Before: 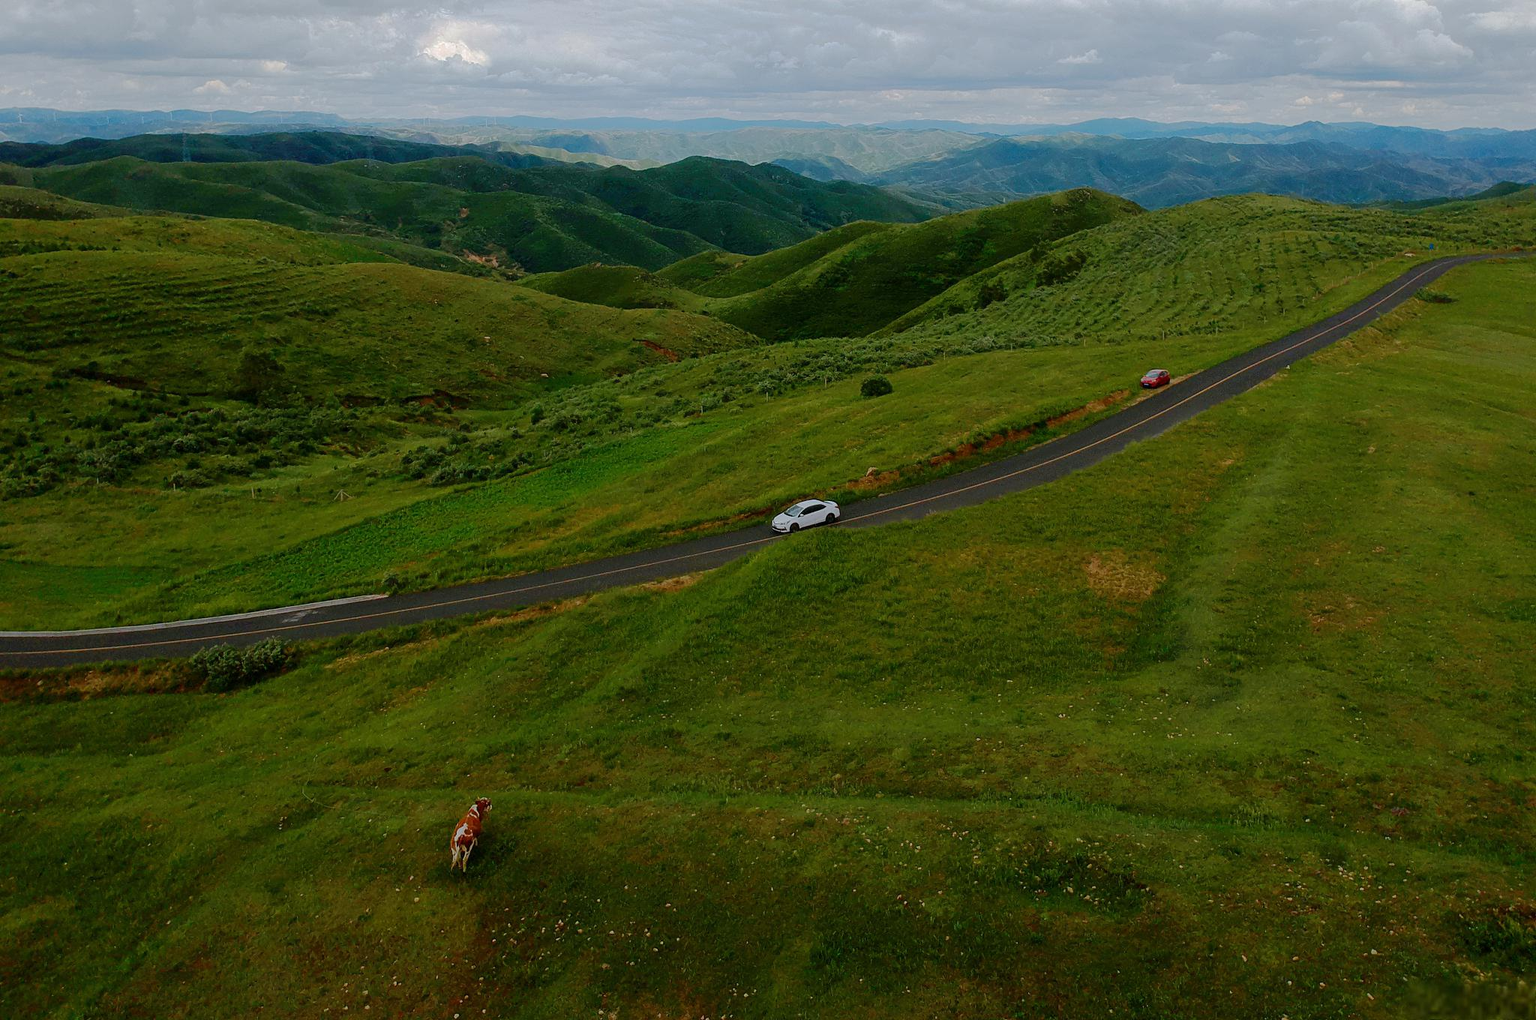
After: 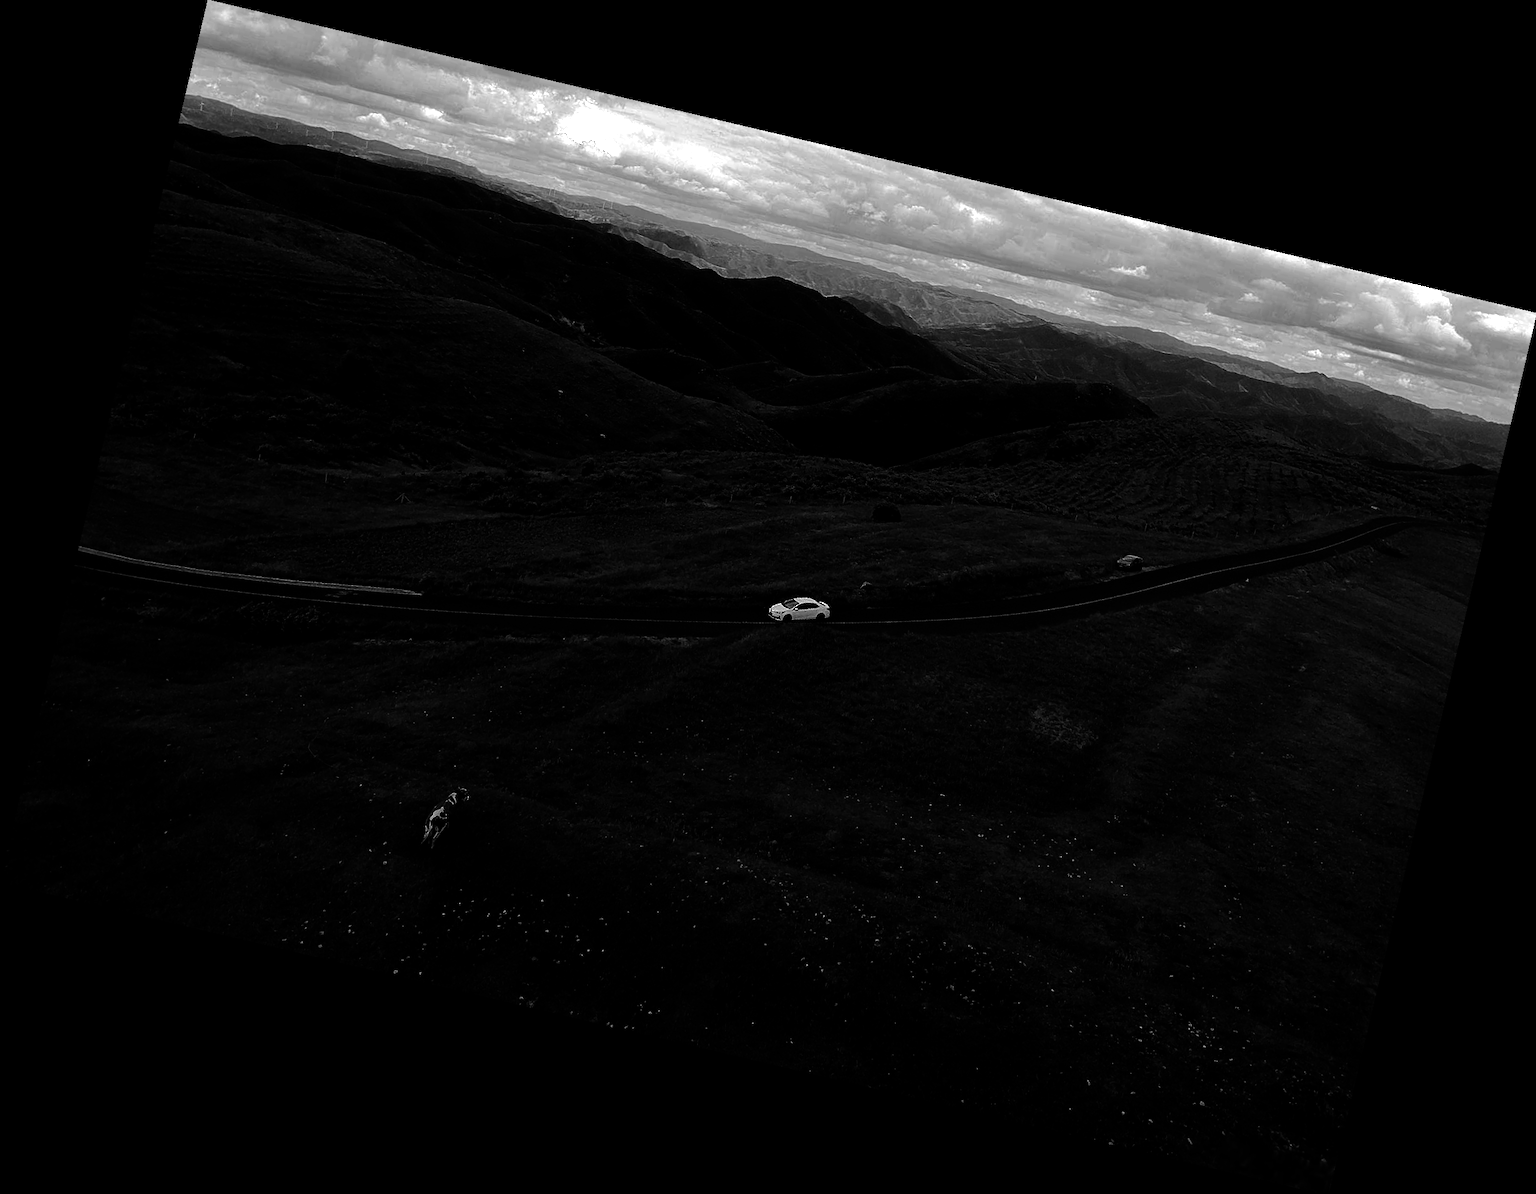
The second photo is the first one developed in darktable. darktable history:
rotate and perspective: rotation 13.27°, automatic cropping off
contrast brightness saturation: contrast 0.02, brightness -1, saturation -1
color zones: curves: ch1 [(0.29, 0.492) (0.373, 0.185) (0.509, 0.481)]; ch2 [(0.25, 0.462) (0.749, 0.457)], mix 40.67%
tone equalizer: -8 EV -1.08 EV, -7 EV -1.01 EV, -6 EV -0.867 EV, -5 EV -0.578 EV, -3 EV 0.578 EV, -2 EV 0.867 EV, -1 EV 1.01 EV, +0 EV 1.08 EV, edges refinement/feathering 500, mask exposure compensation -1.57 EV, preserve details no
